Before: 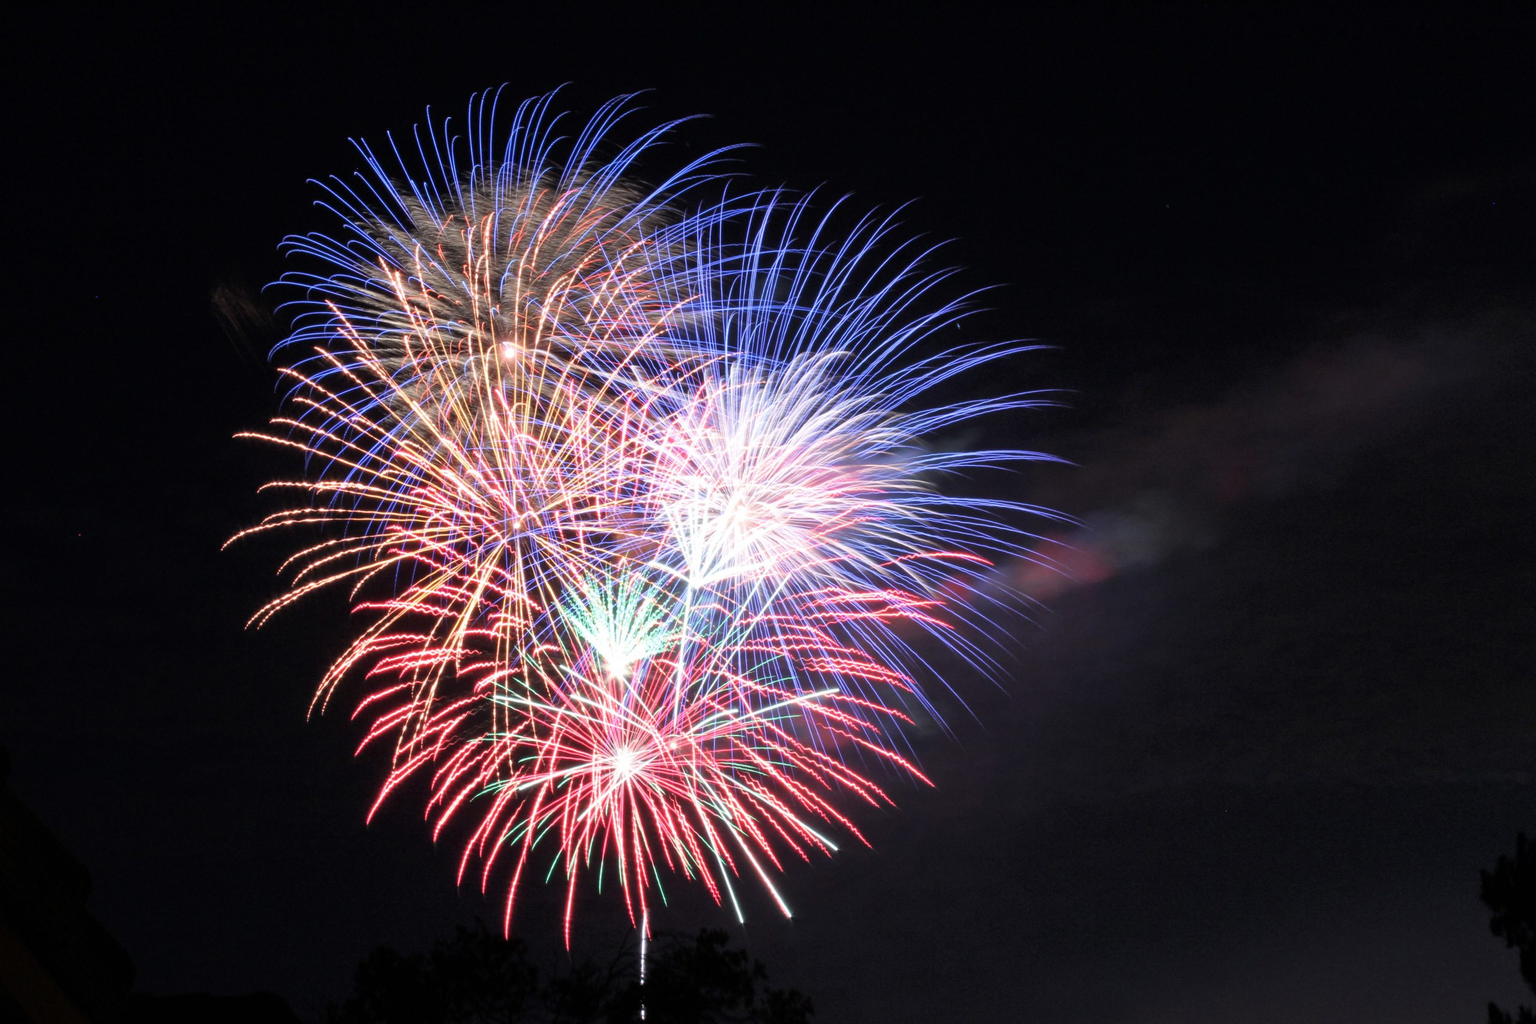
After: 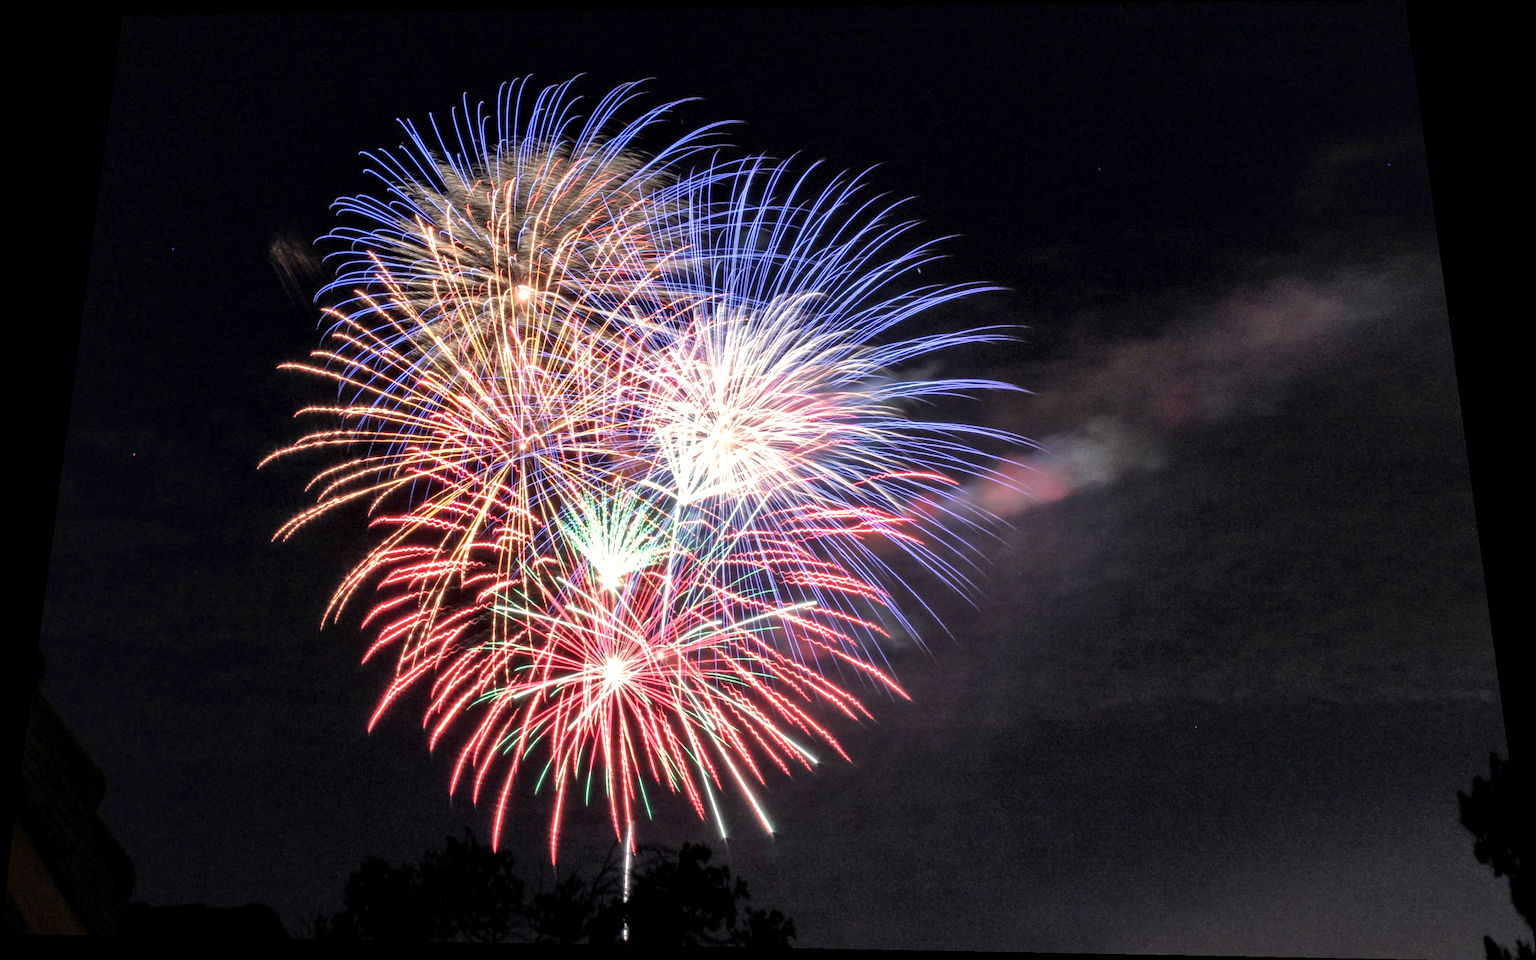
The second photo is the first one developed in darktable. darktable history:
exposure: exposure 0.02 EV, compensate highlight preservation false
white balance: red 1.029, blue 0.92
rotate and perspective: rotation 0.128°, lens shift (vertical) -0.181, lens shift (horizontal) -0.044, shear 0.001, automatic cropping off
local contrast: highlights 60%, shadows 60%, detail 160%
shadows and highlights: on, module defaults
